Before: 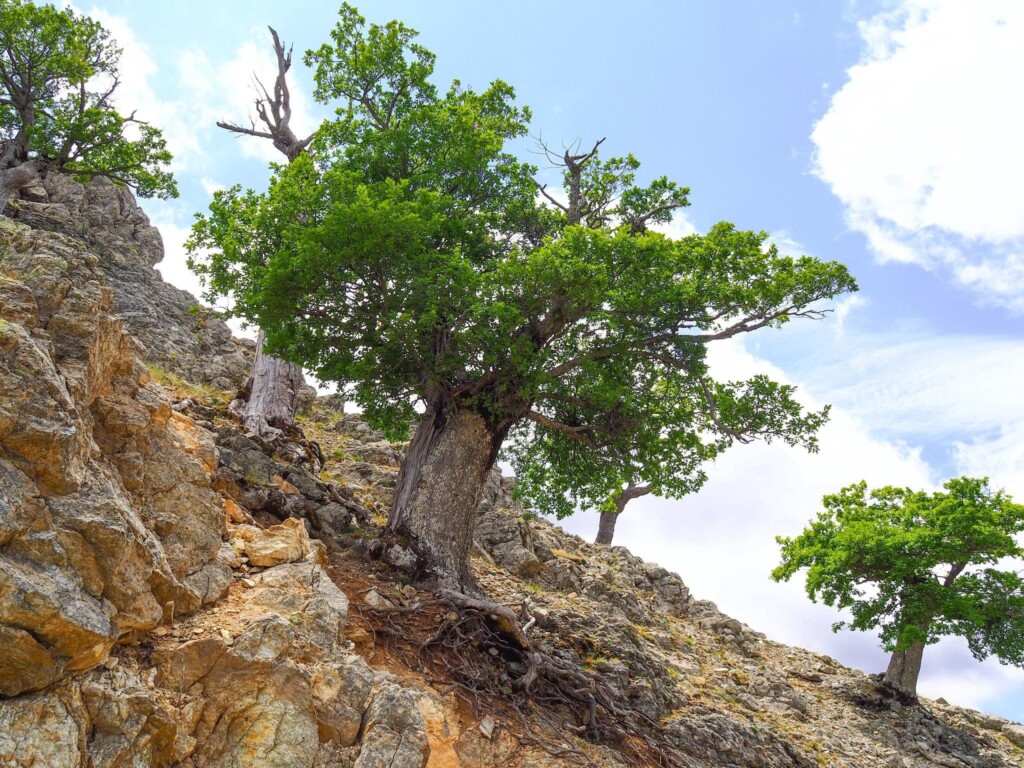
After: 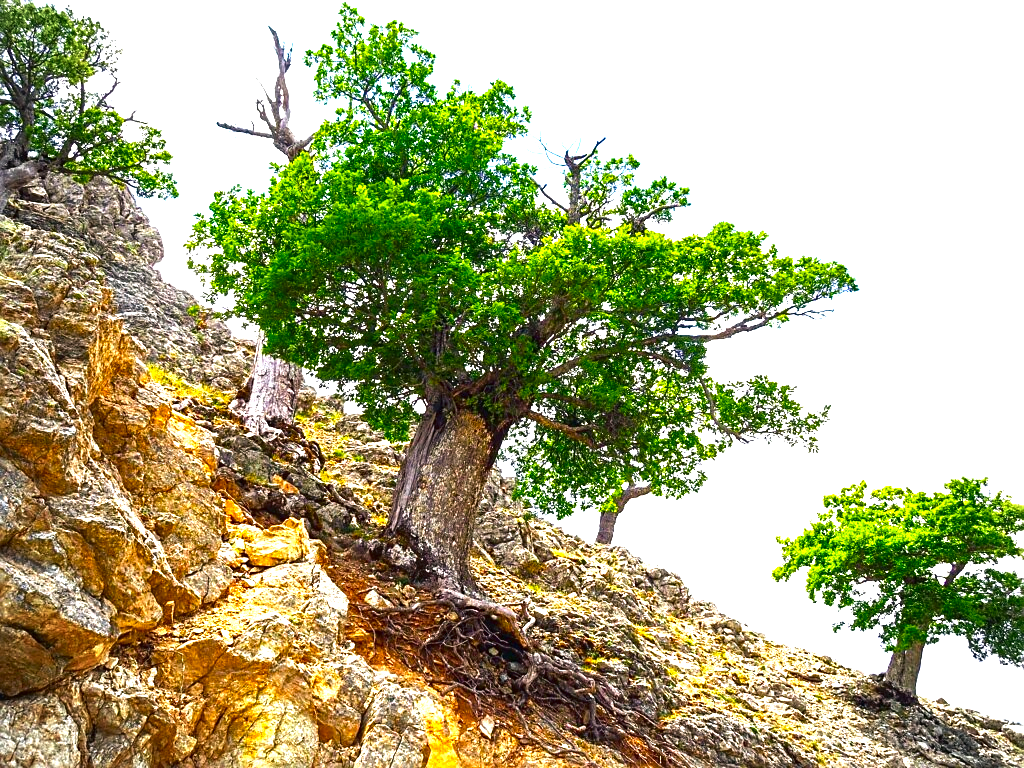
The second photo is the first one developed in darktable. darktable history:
vignetting: on, module defaults
contrast brightness saturation: brightness -0.247, saturation 0.196
color balance rgb: shadows lift › chroma 2.016%, shadows lift › hue 217.56°, global offset › luminance 0.244%, perceptual saturation grading › global saturation 35.636%, contrast 4.054%
sharpen: on, module defaults
exposure: black level correction 0, exposure 1.412 EV, compensate highlight preservation false
